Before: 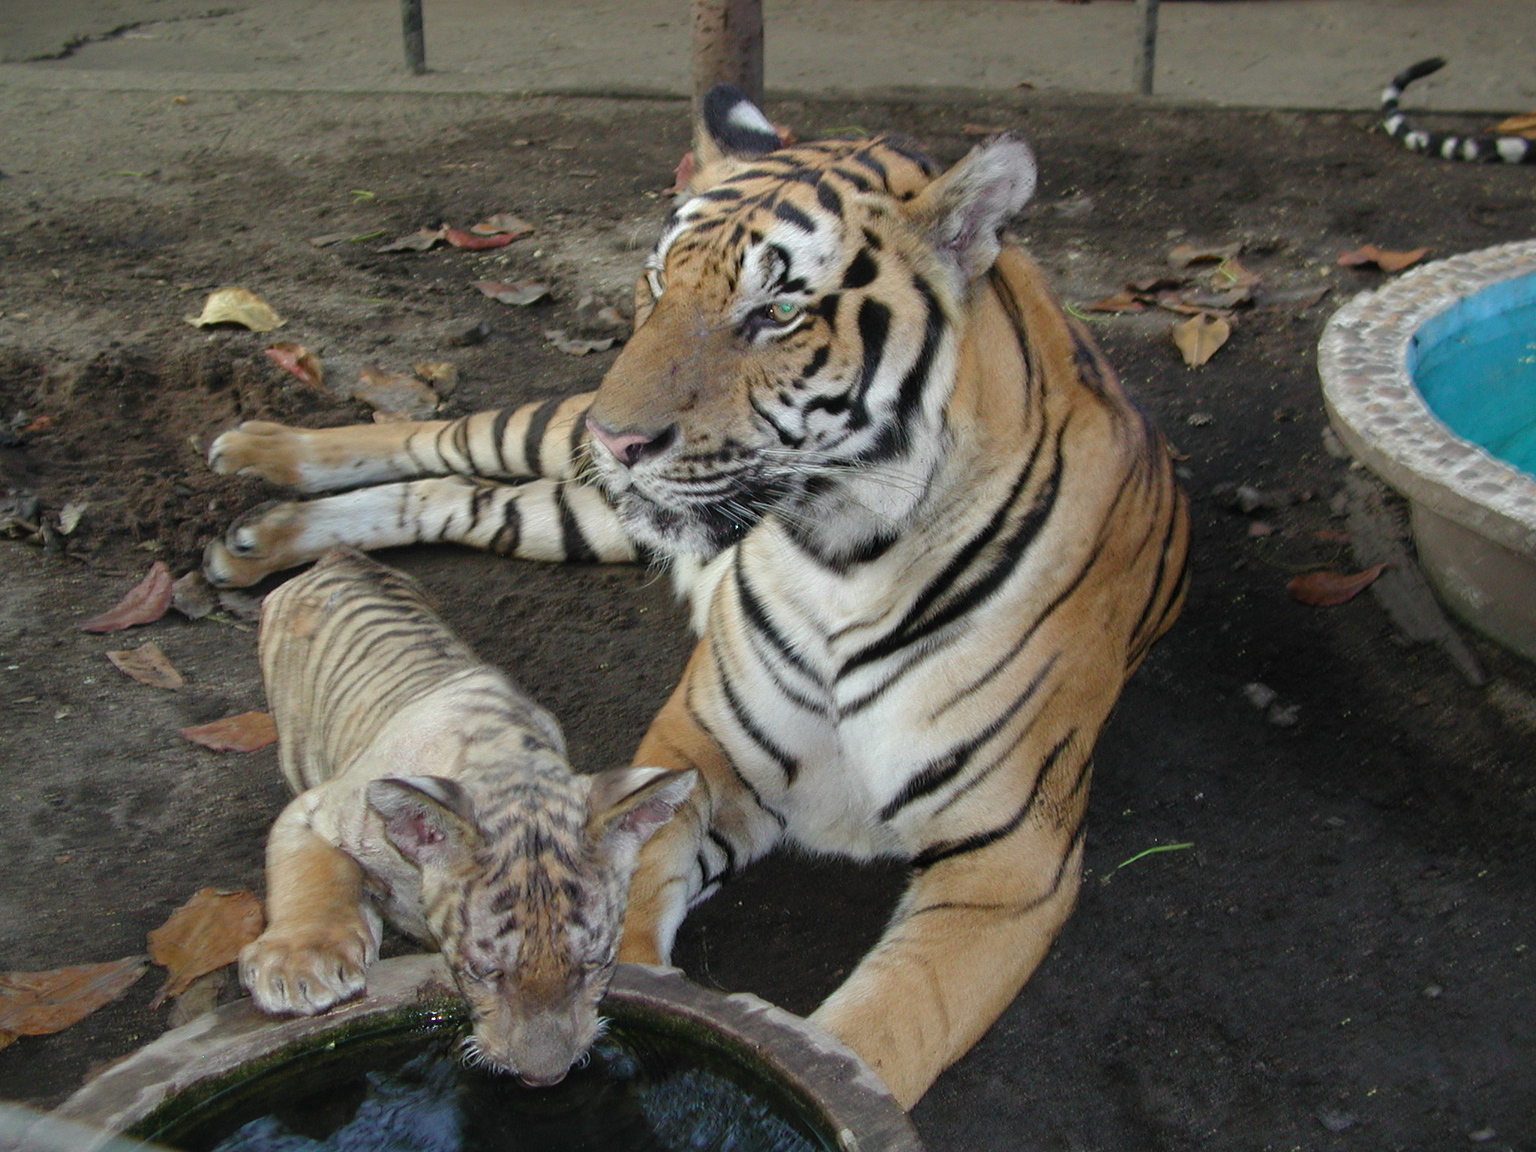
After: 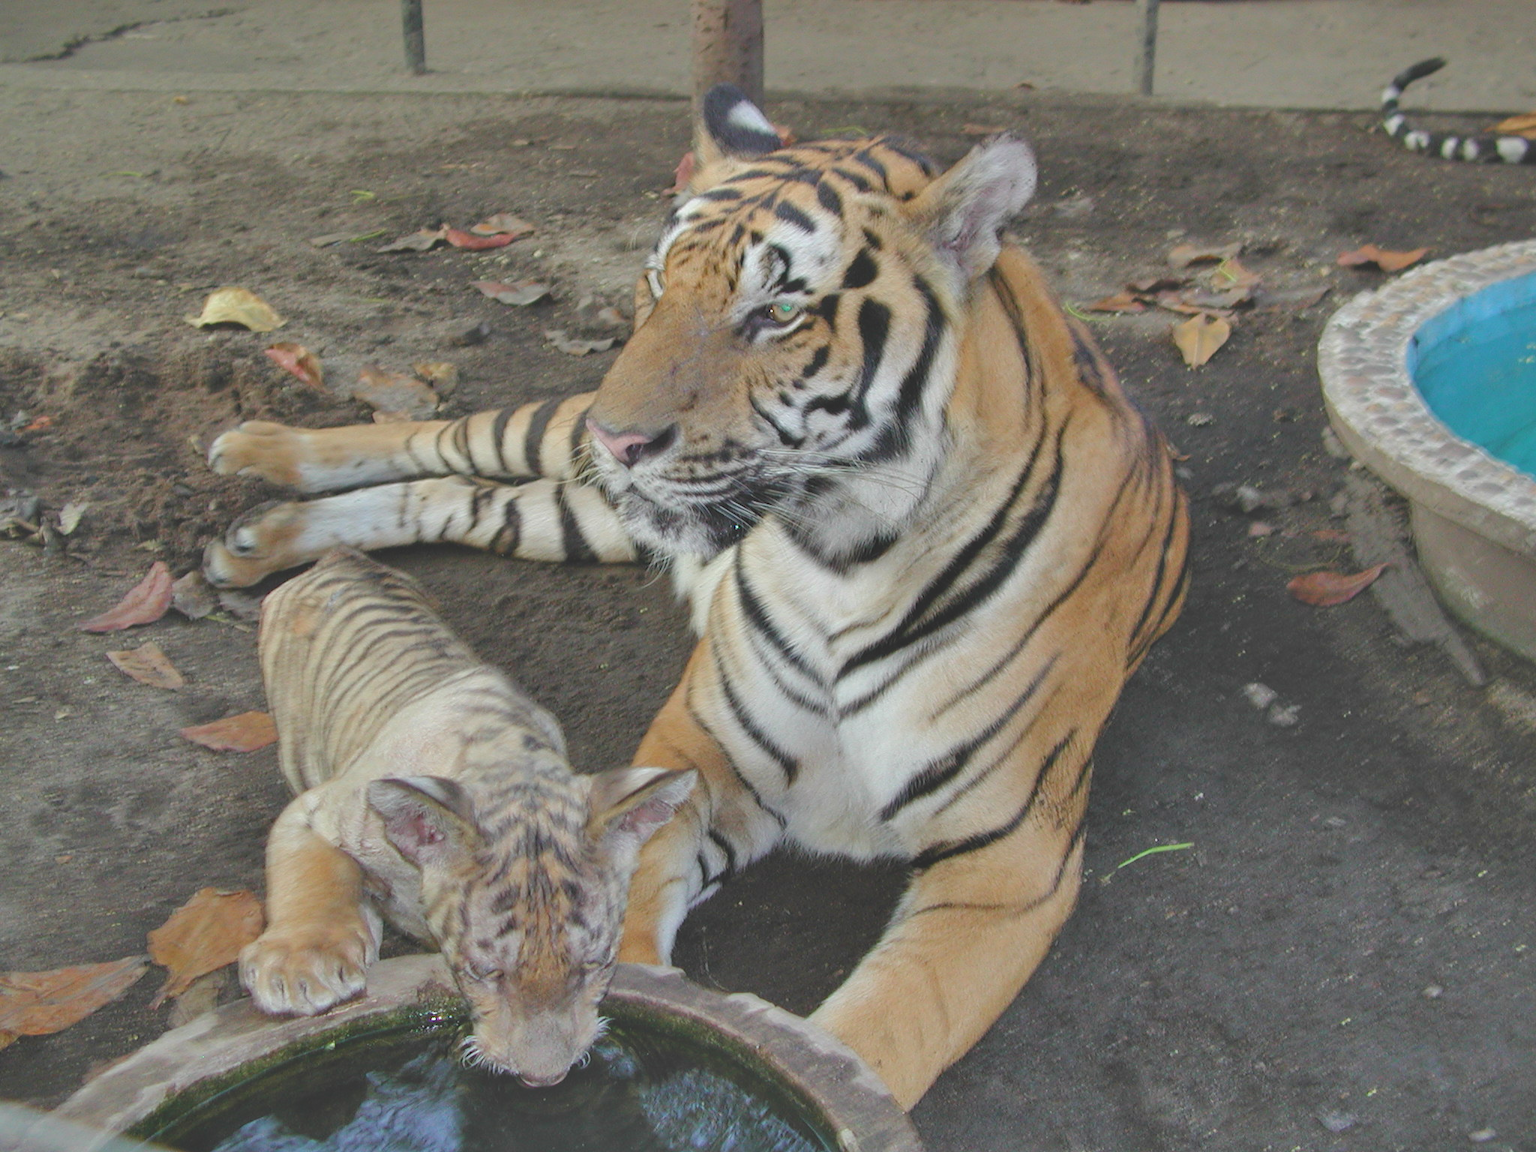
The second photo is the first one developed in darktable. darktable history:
shadows and highlights: radius 111.22, shadows 51.52, white point adjustment 9.01, highlights -3.91, soften with gaussian
contrast brightness saturation: contrast -0.289
